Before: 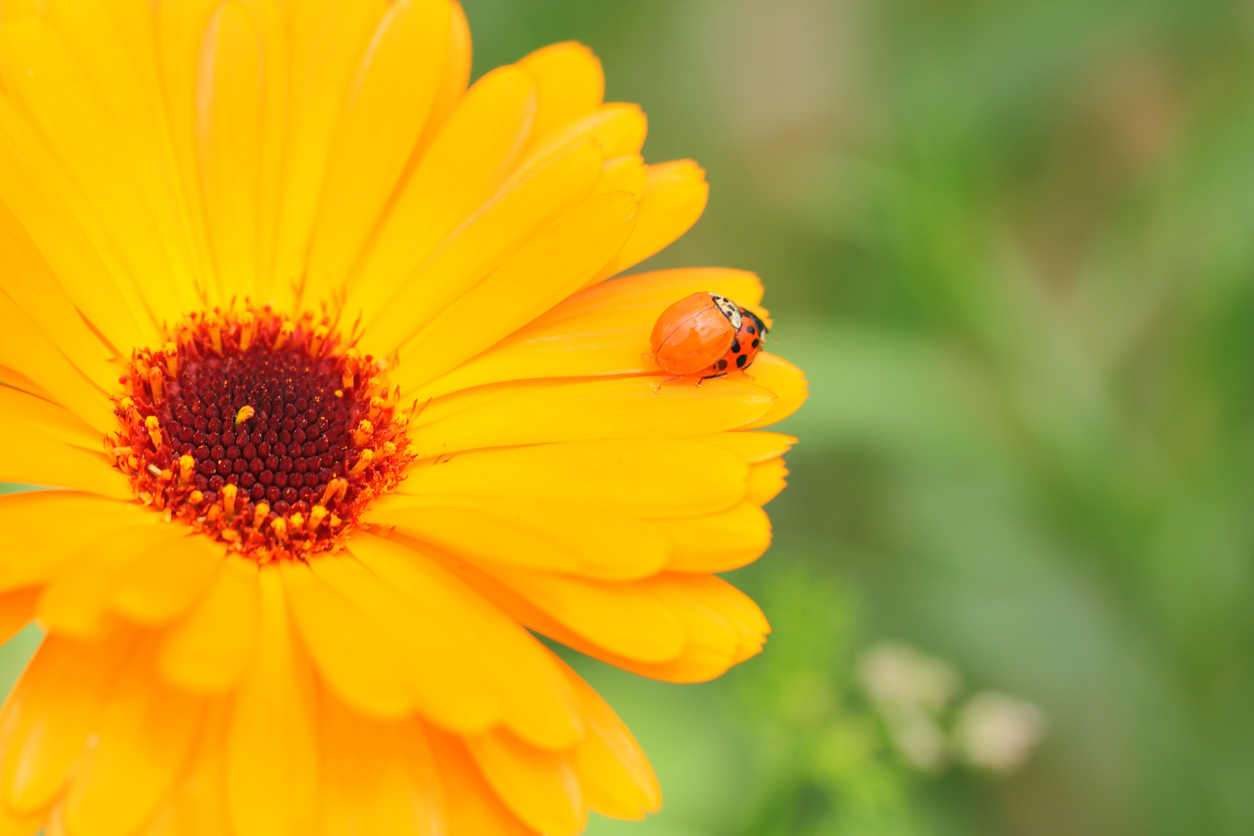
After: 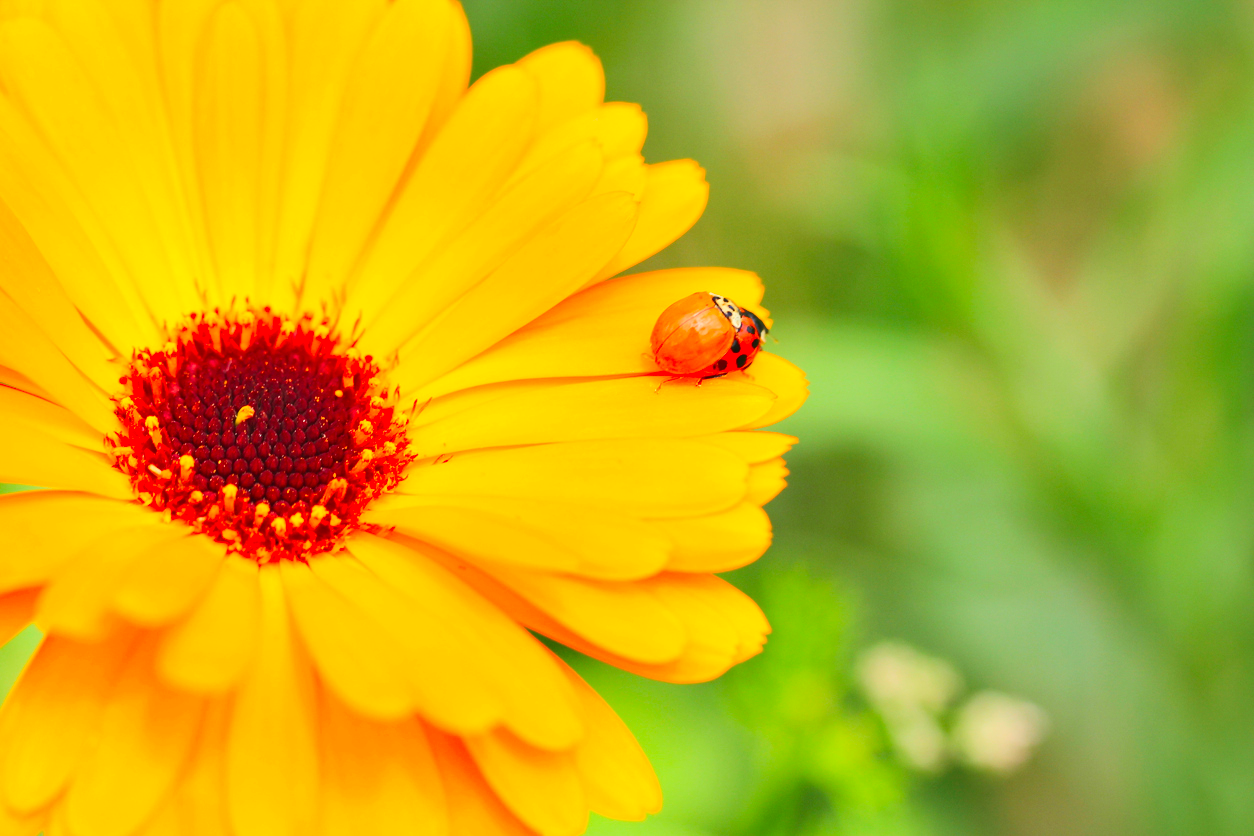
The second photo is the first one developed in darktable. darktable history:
contrast brightness saturation: contrast 0.241, brightness 0.267, saturation 0.379
shadows and highlights: shadows 24.77, highlights -47.94, soften with gaussian
